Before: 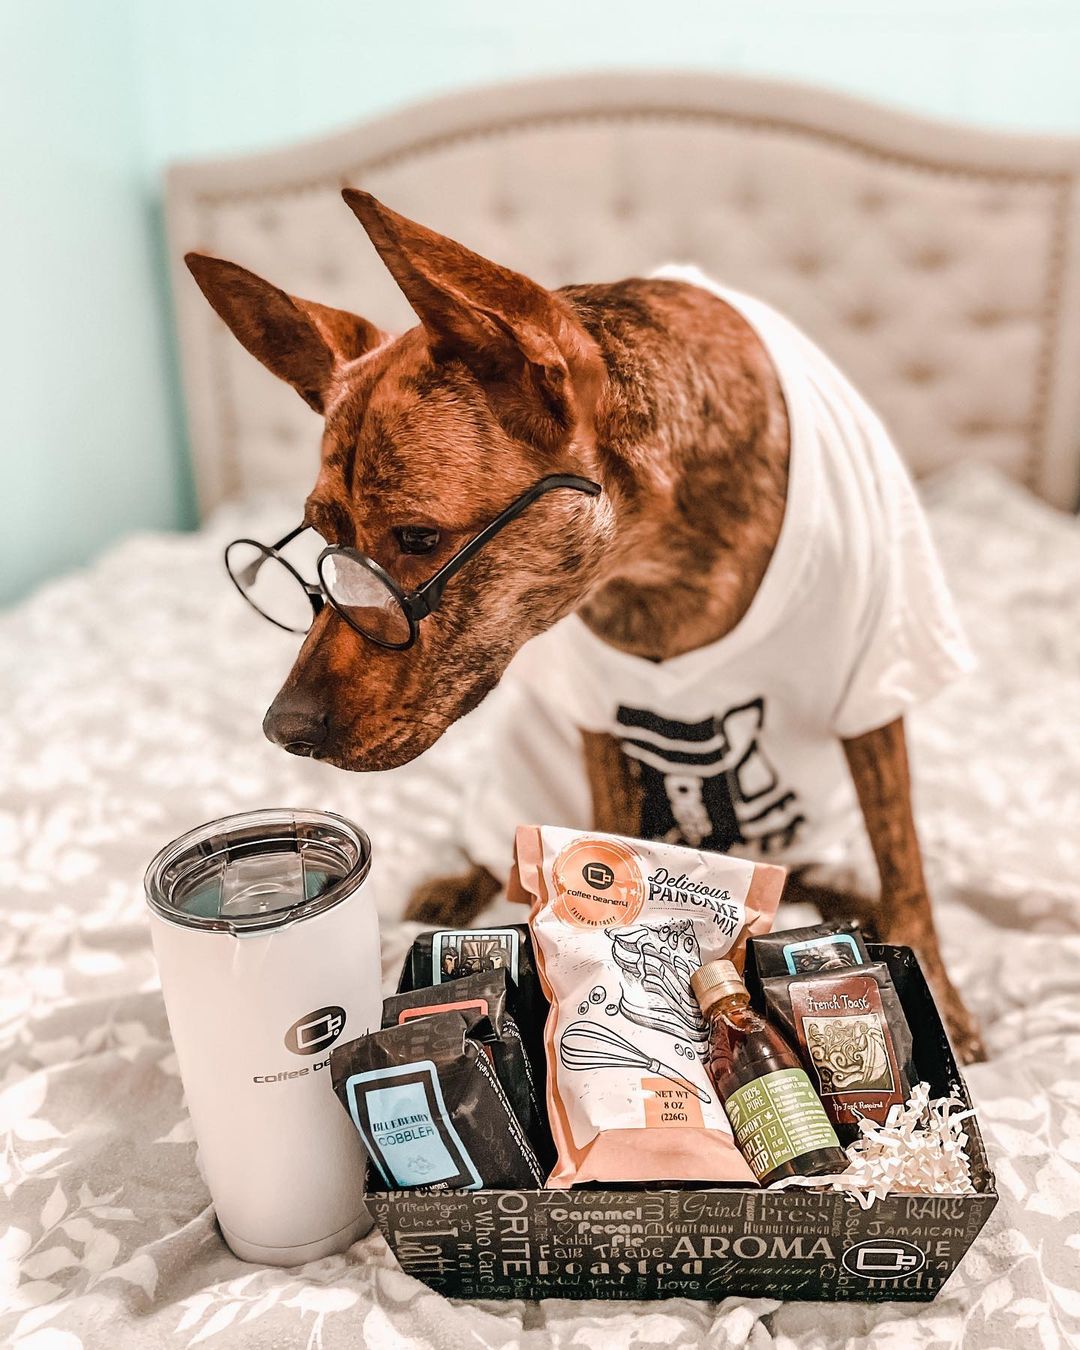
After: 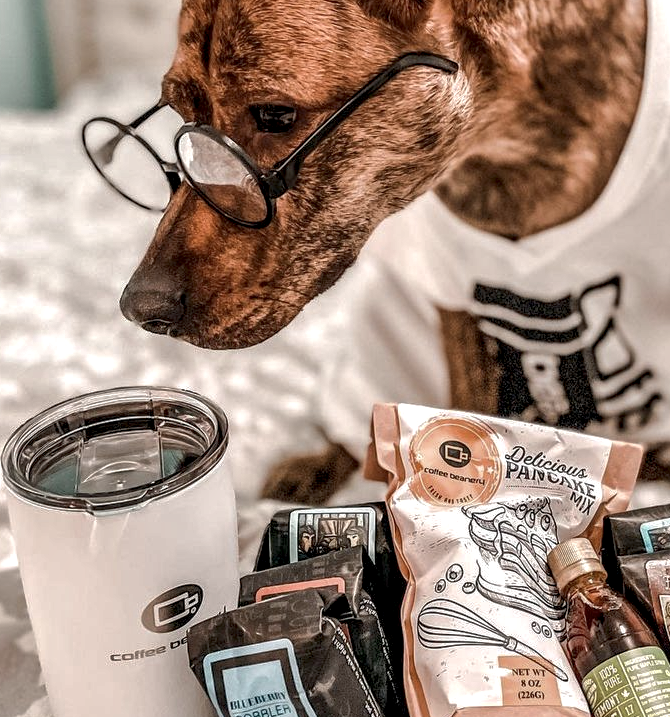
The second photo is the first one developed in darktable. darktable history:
local contrast: highlights 60%, shadows 60%, detail 160%
crop: left 13.312%, top 31.28%, right 24.627%, bottom 15.582%
color correction: saturation 0.8
shadows and highlights: on, module defaults
